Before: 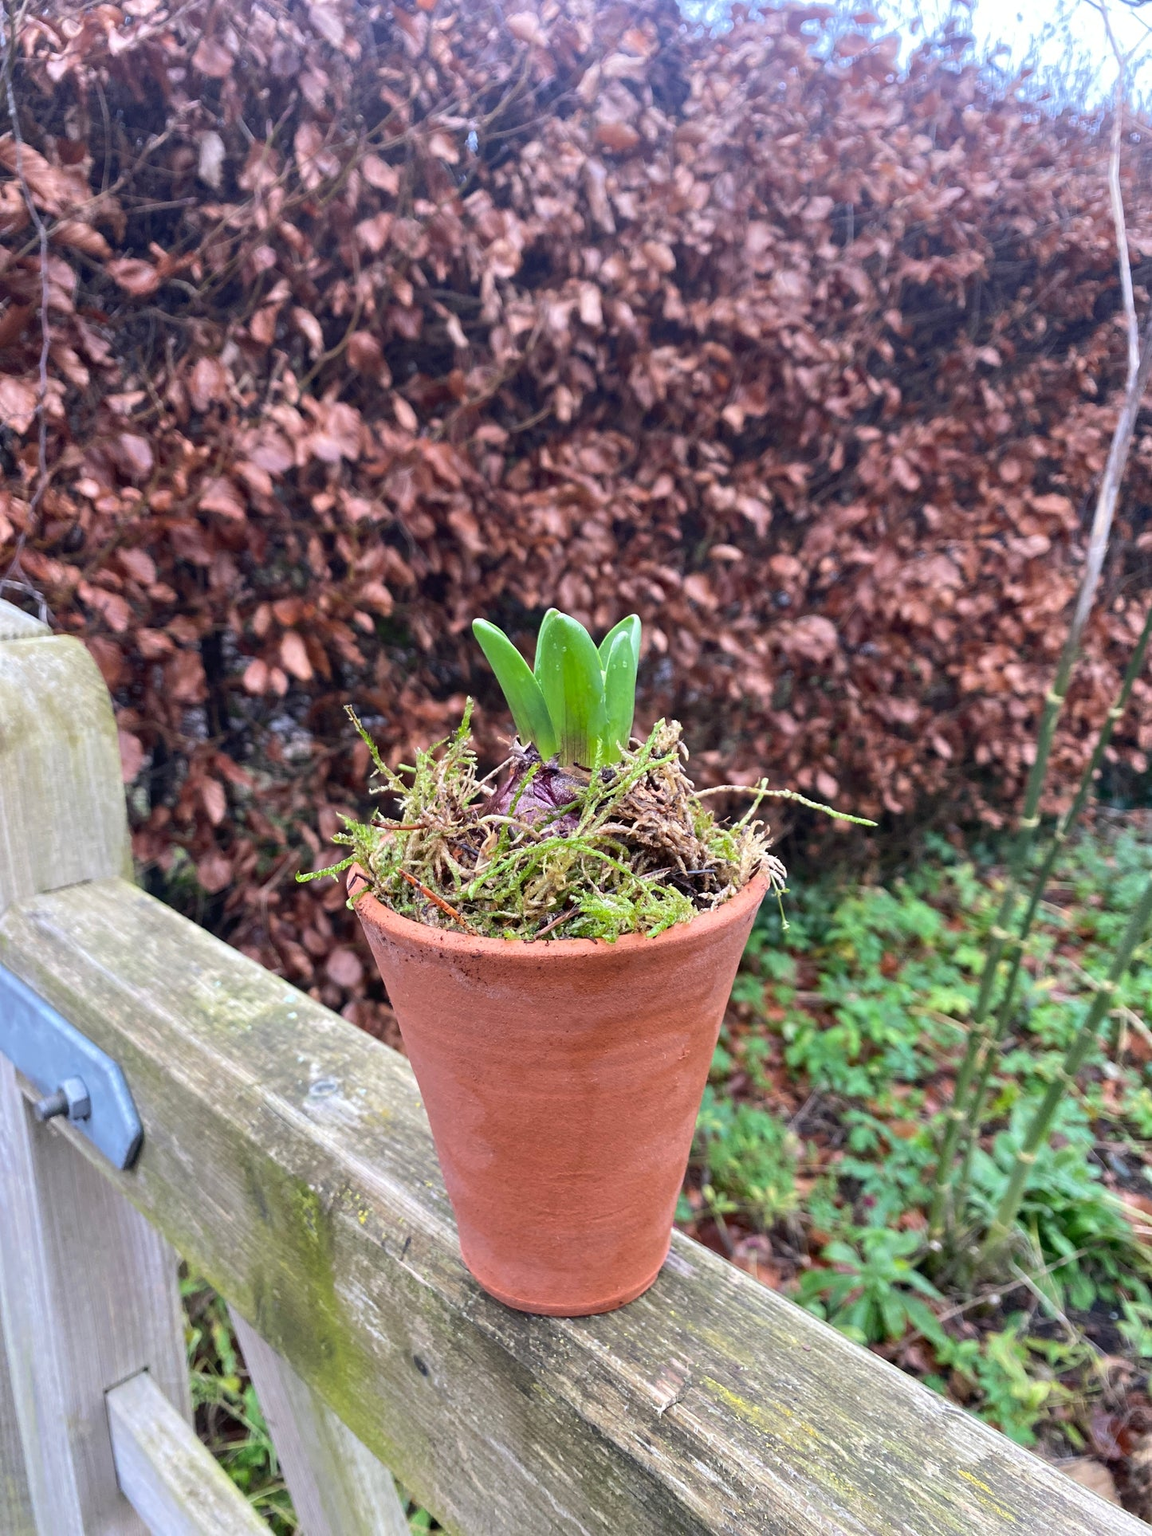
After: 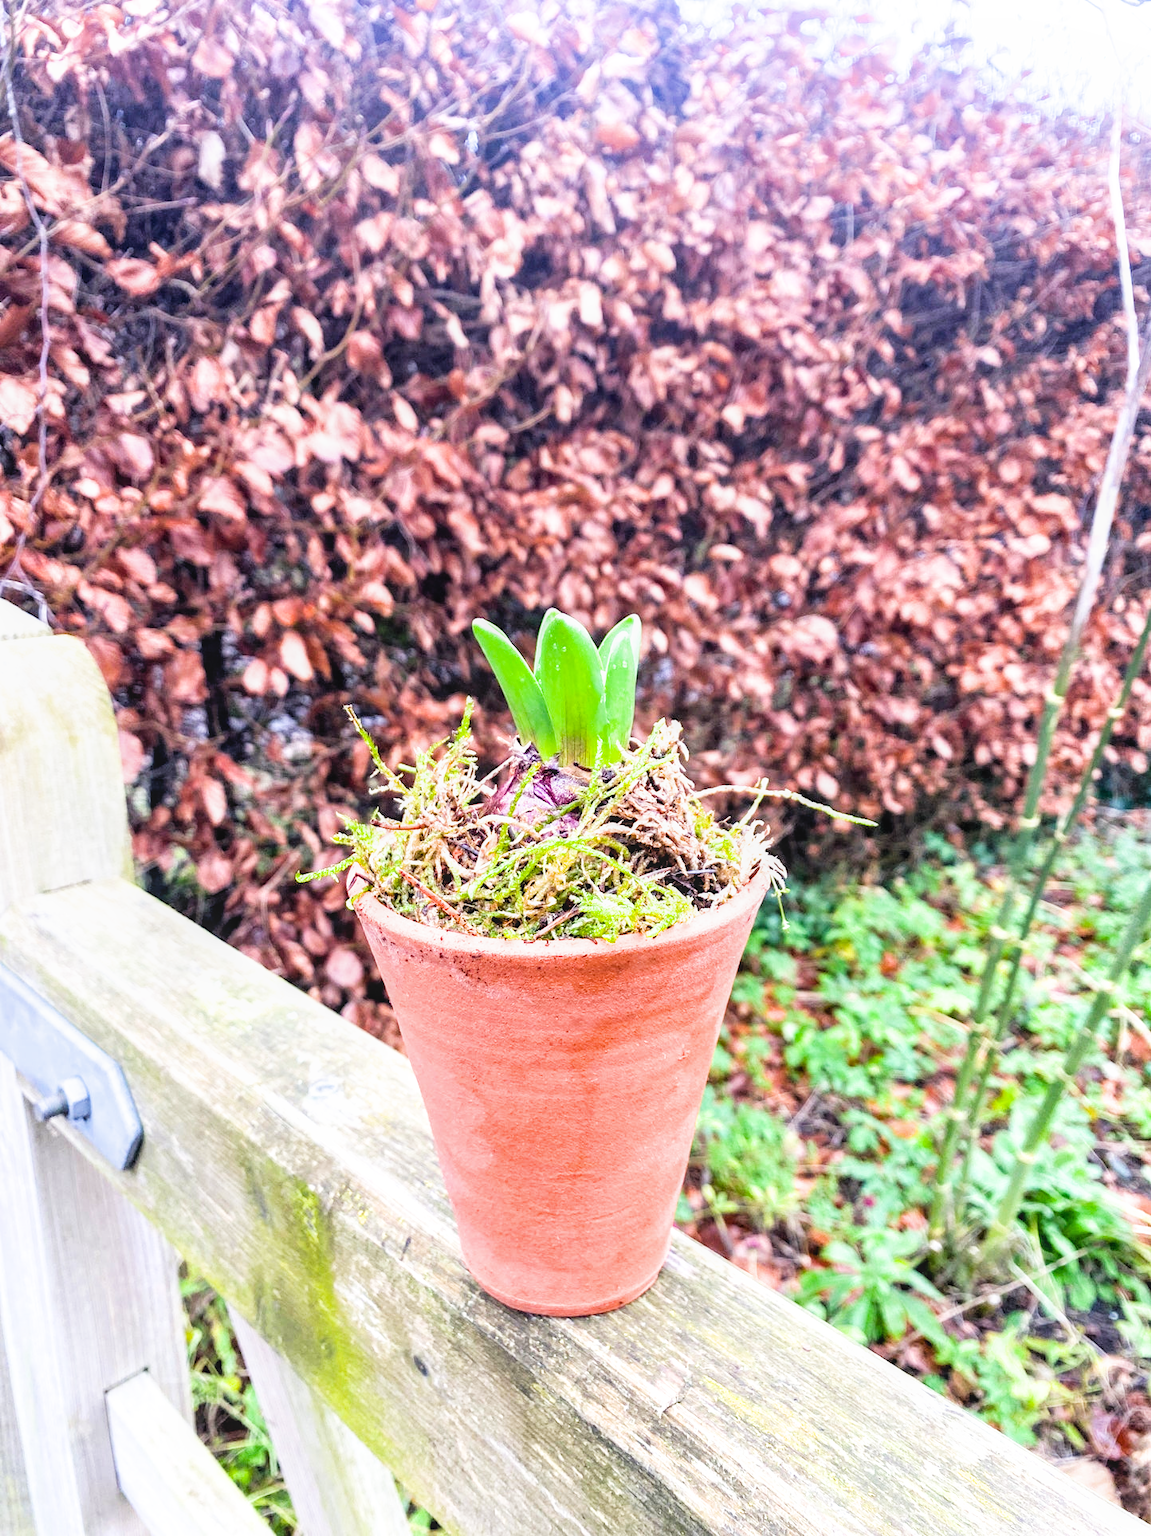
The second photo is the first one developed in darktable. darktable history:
local contrast: detail 110%
color balance rgb: perceptual saturation grading › global saturation 20%, global vibrance 20%
filmic rgb: black relative exposure -5 EV, white relative exposure 3.5 EV, hardness 3.19, contrast 1.2, highlights saturation mix -50%
exposure: black level correction 0, exposure 1.5 EV, compensate highlight preservation false
